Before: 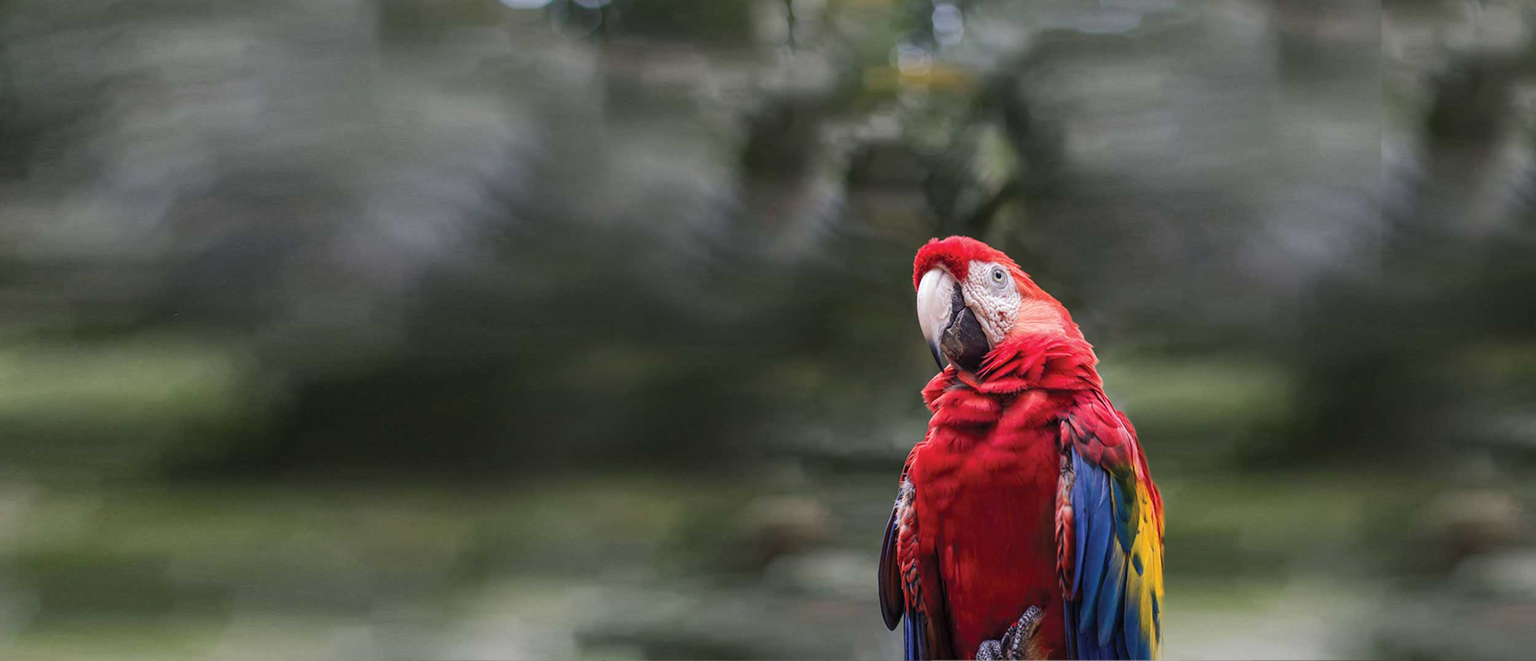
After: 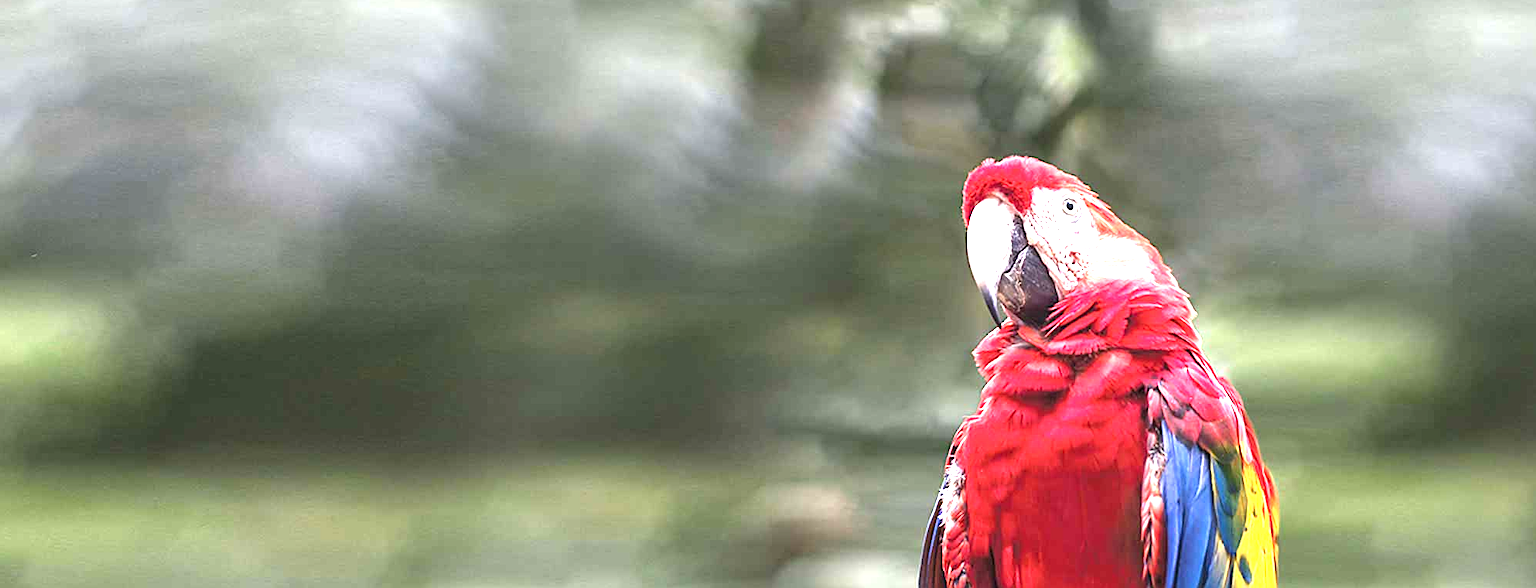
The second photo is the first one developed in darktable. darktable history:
crop: left 9.712%, top 16.928%, right 10.845%, bottom 12.332%
exposure: exposure 2.04 EV, compensate highlight preservation false
sharpen: on, module defaults
